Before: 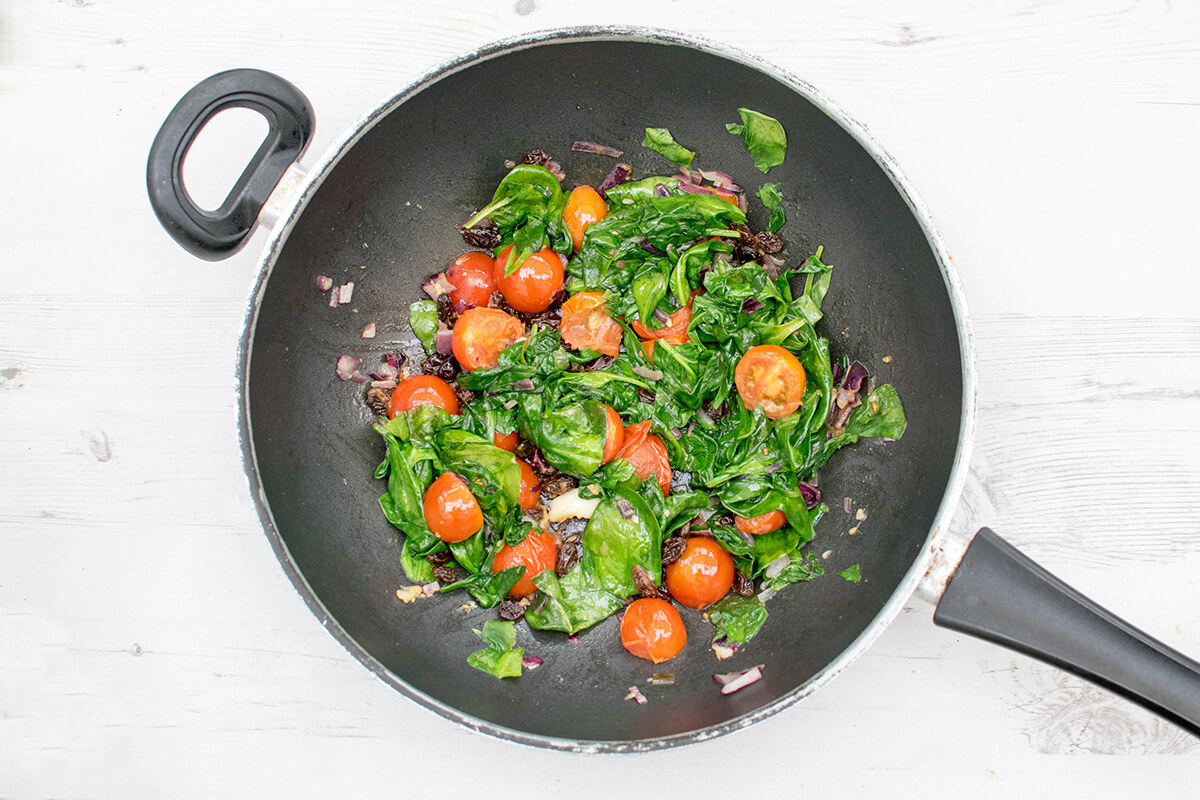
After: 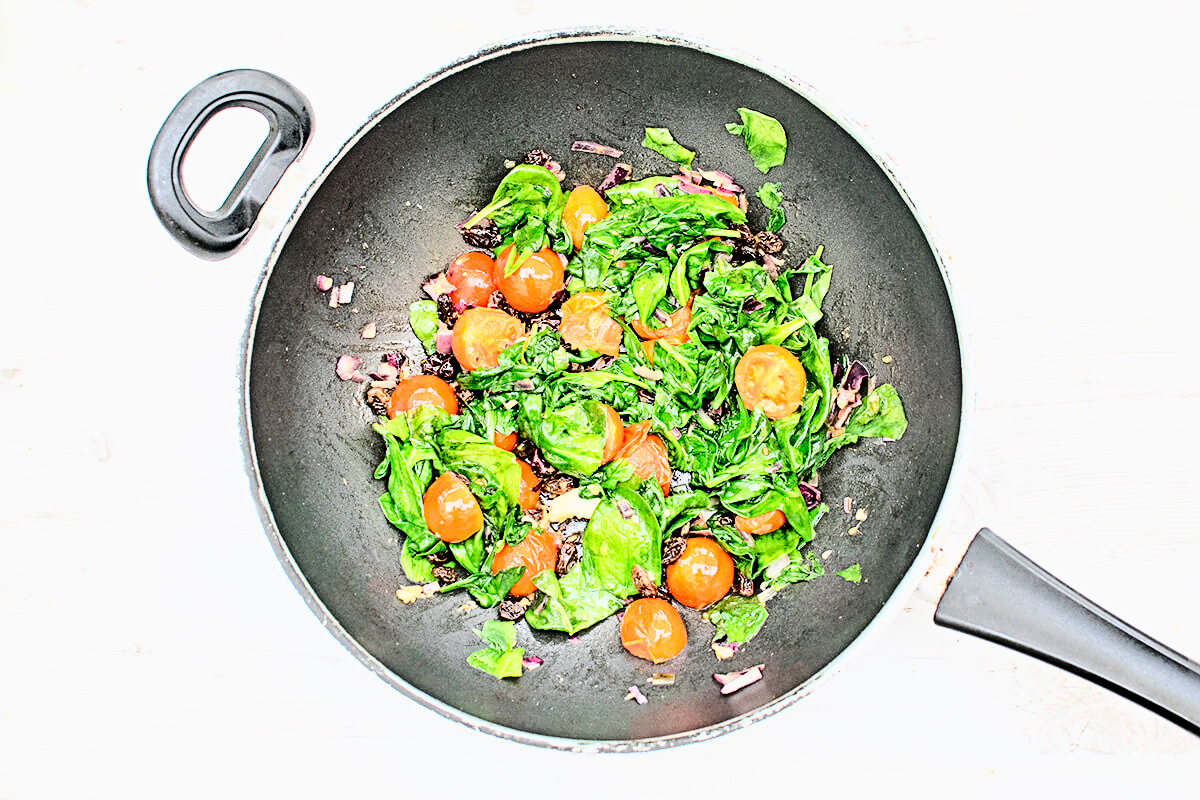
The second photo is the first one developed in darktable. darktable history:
base curve: curves: ch0 [(0, 0) (0.028, 0.03) (0.105, 0.232) (0.387, 0.748) (0.754, 0.968) (1, 1)]
tone curve: curves: ch0 [(0, 0) (0.051, 0.03) (0.096, 0.071) (0.251, 0.234) (0.461, 0.515) (0.605, 0.692) (0.761, 0.824) (0.881, 0.907) (1, 0.984)]; ch1 [(0, 0) (0.1, 0.038) (0.318, 0.243) (0.399, 0.351) (0.478, 0.469) (0.499, 0.499) (0.534, 0.541) (0.567, 0.592) (0.601, 0.629) (0.666, 0.7) (1, 1)]; ch2 [(0, 0) (0.453, 0.45) (0.479, 0.483) (0.504, 0.499) (0.52, 0.519) (0.541, 0.559) (0.601, 0.622) (0.824, 0.815) (1, 1)], color space Lab, linked channels, preserve colors none
sharpen: radius 4.846
